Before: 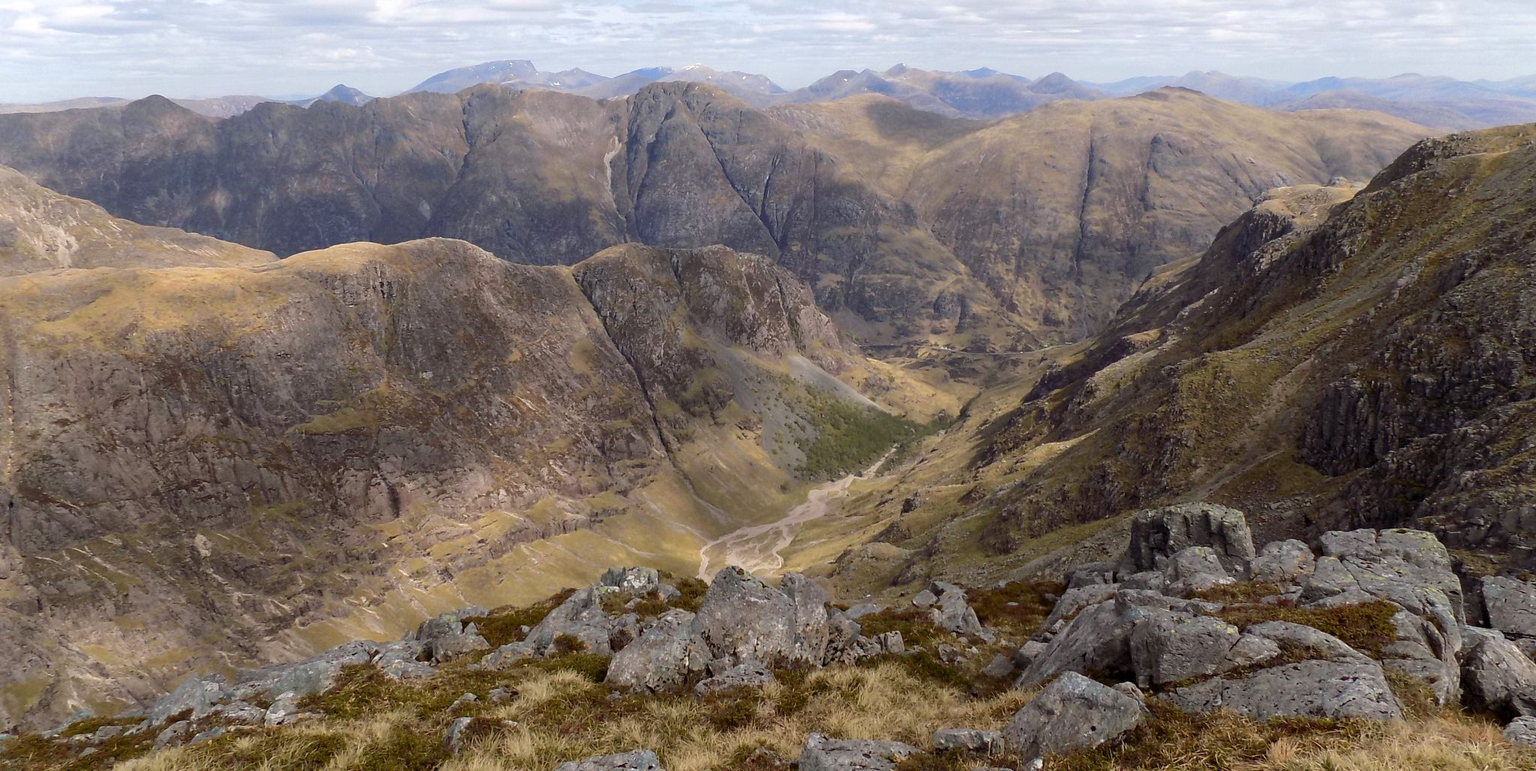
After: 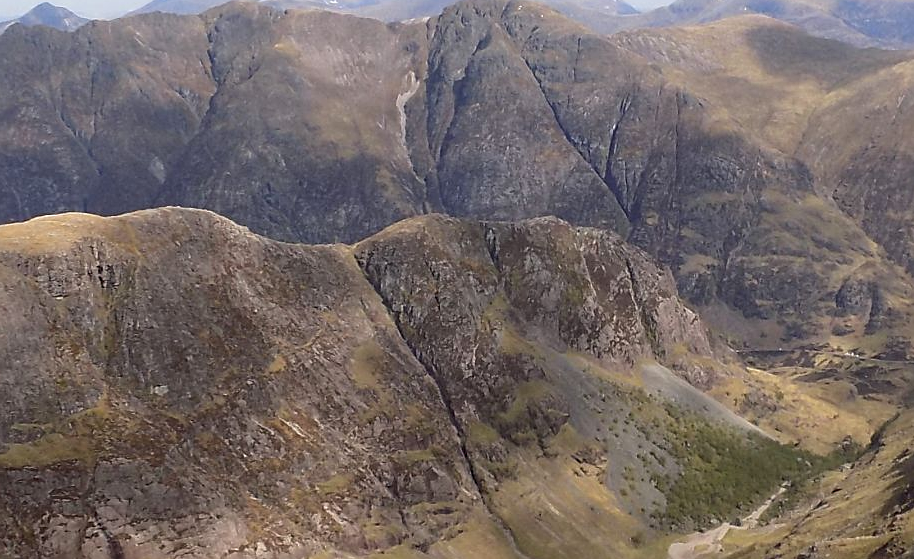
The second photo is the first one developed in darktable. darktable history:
crop: left 19.979%, top 10.783%, right 35.391%, bottom 34.758%
sharpen: on, module defaults
